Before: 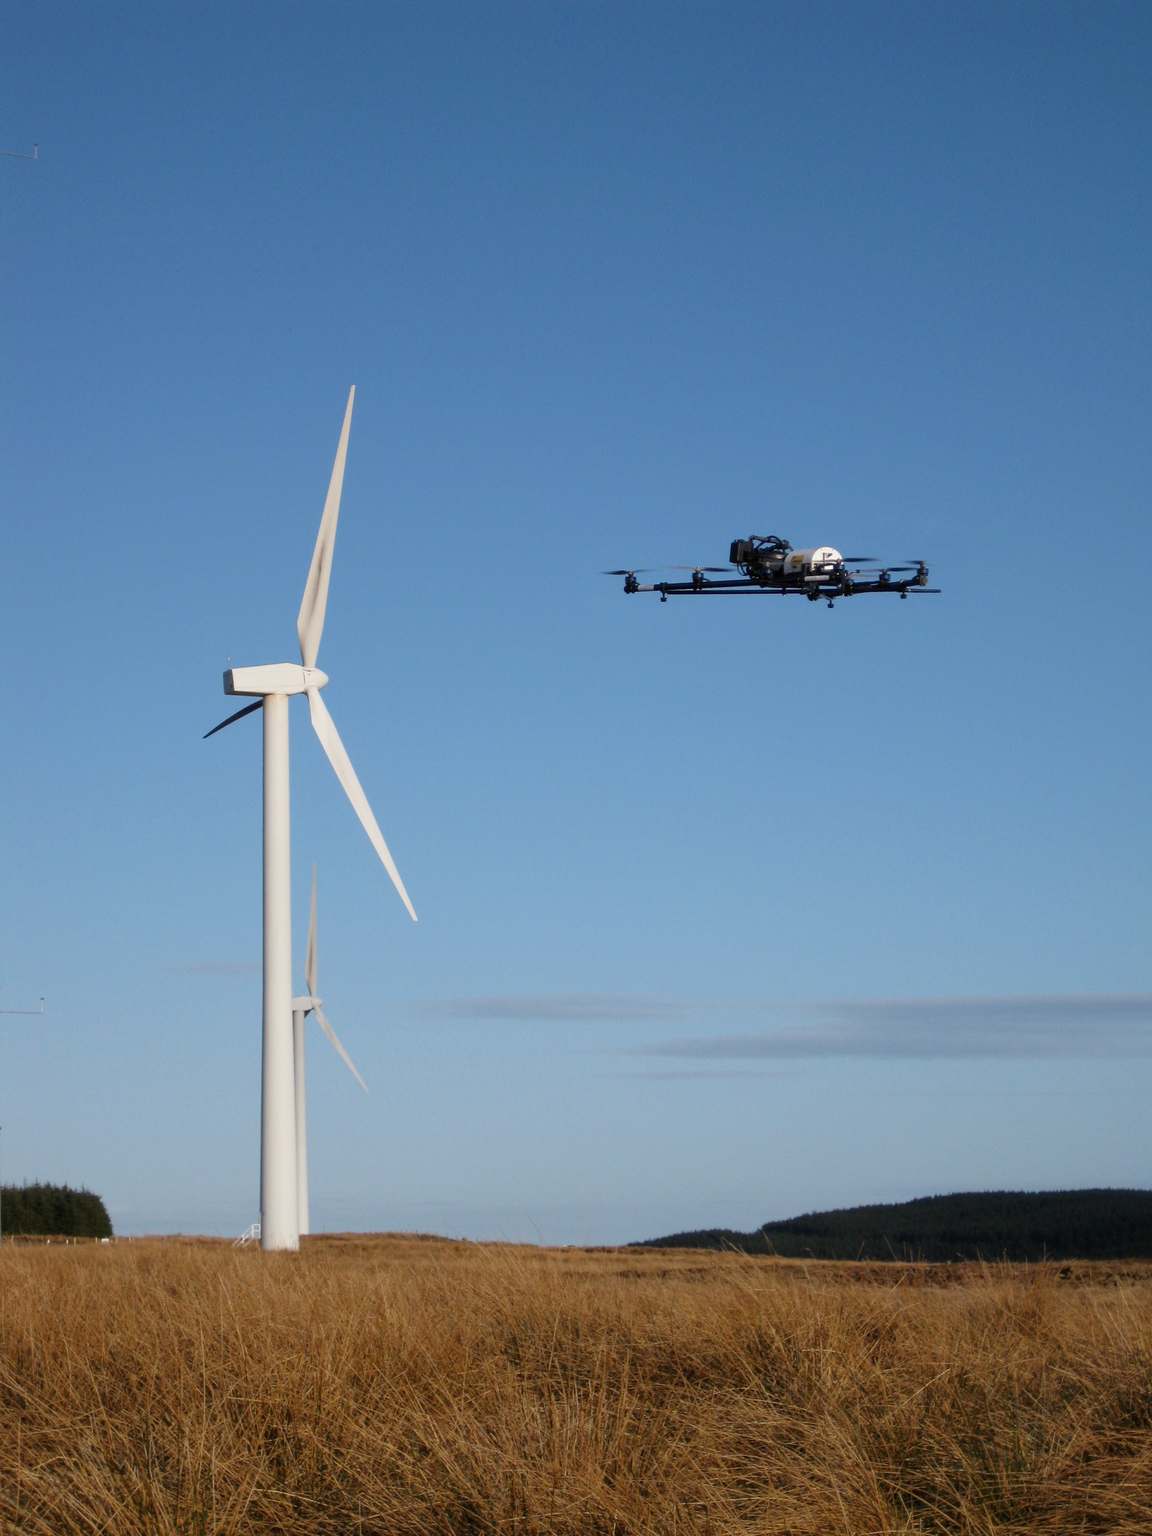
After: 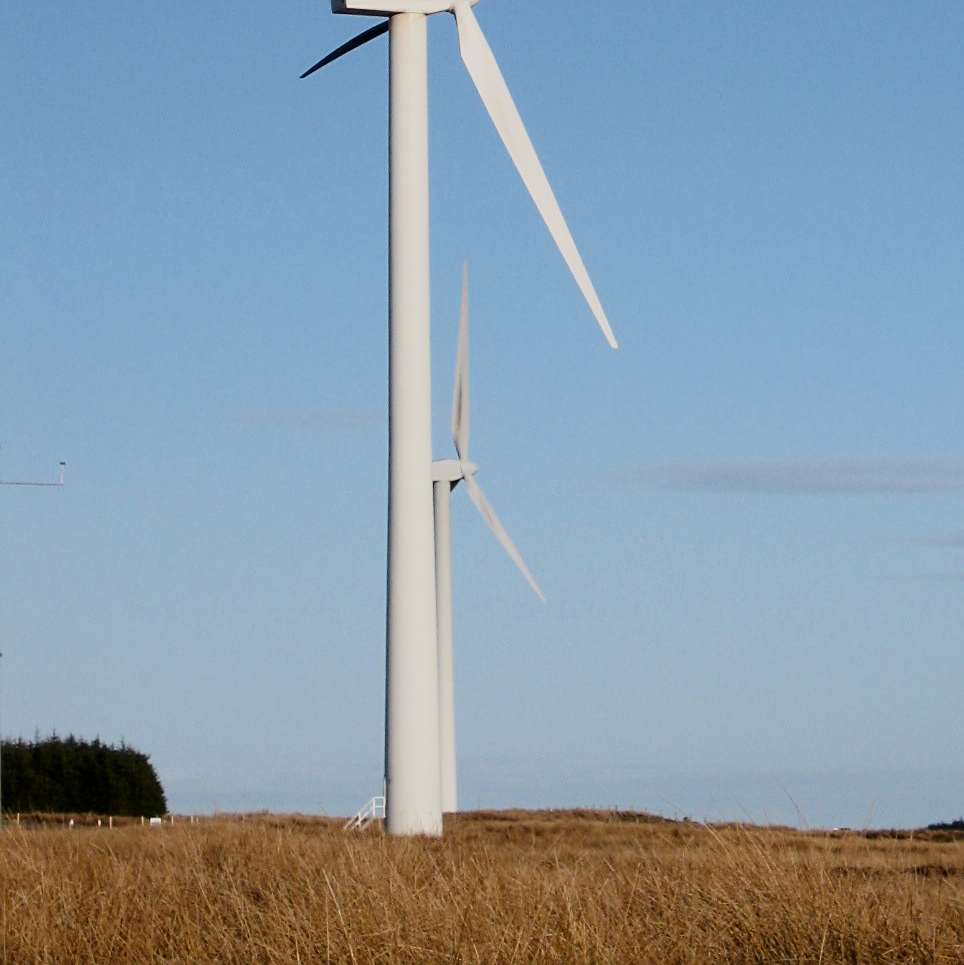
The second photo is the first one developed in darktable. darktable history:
crop: top 44.653%, right 43.404%, bottom 12.864%
sharpen: on, module defaults
contrast brightness saturation: contrast 0.221
filmic rgb: black relative exposure -7.65 EV, white relative exposure 4.56 EV, hardness 3.61, color science v6 (2022)
